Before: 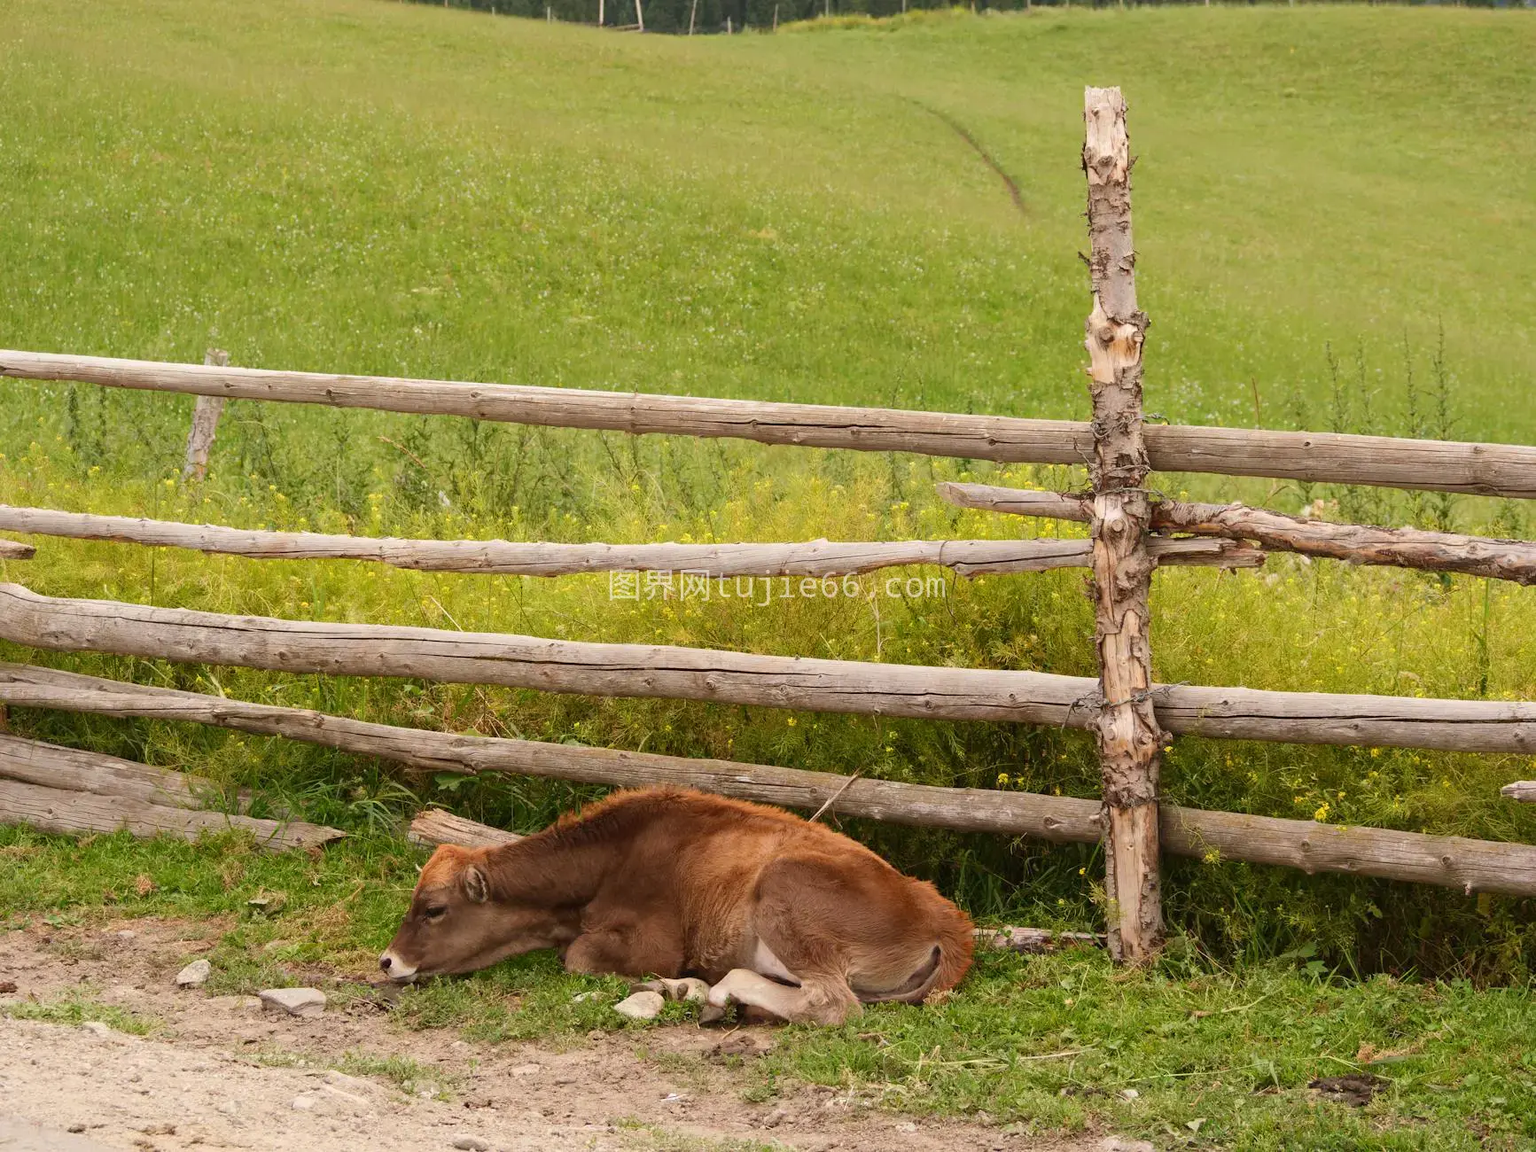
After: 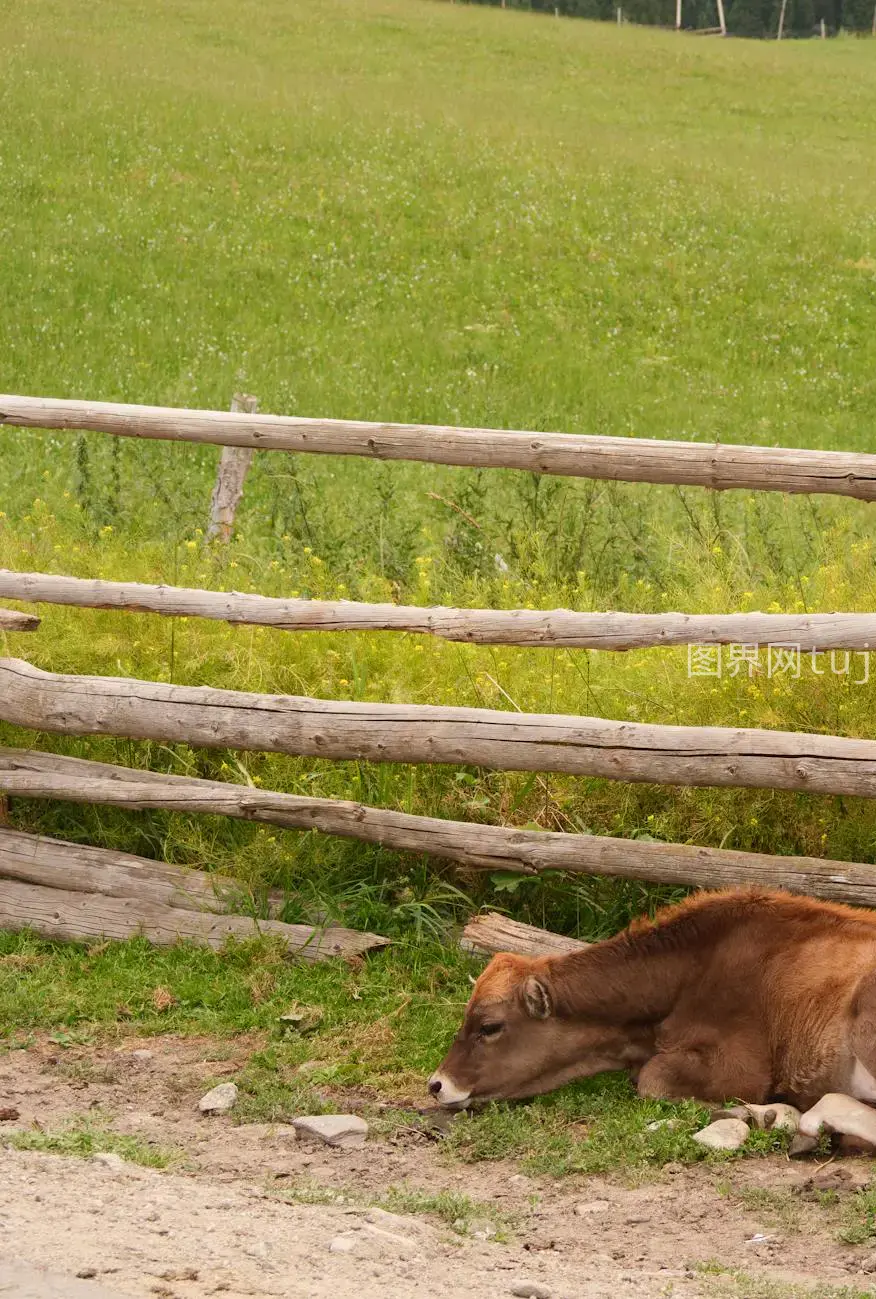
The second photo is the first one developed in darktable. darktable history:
crop and rotate: left 0.003%, top 0%, right 49.427%
